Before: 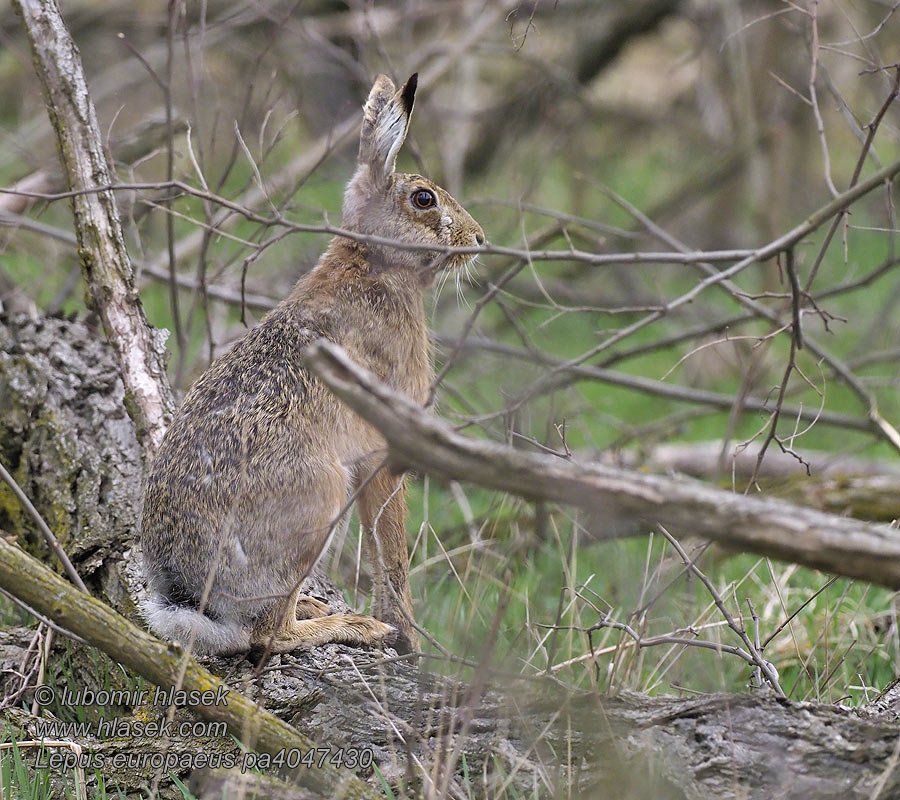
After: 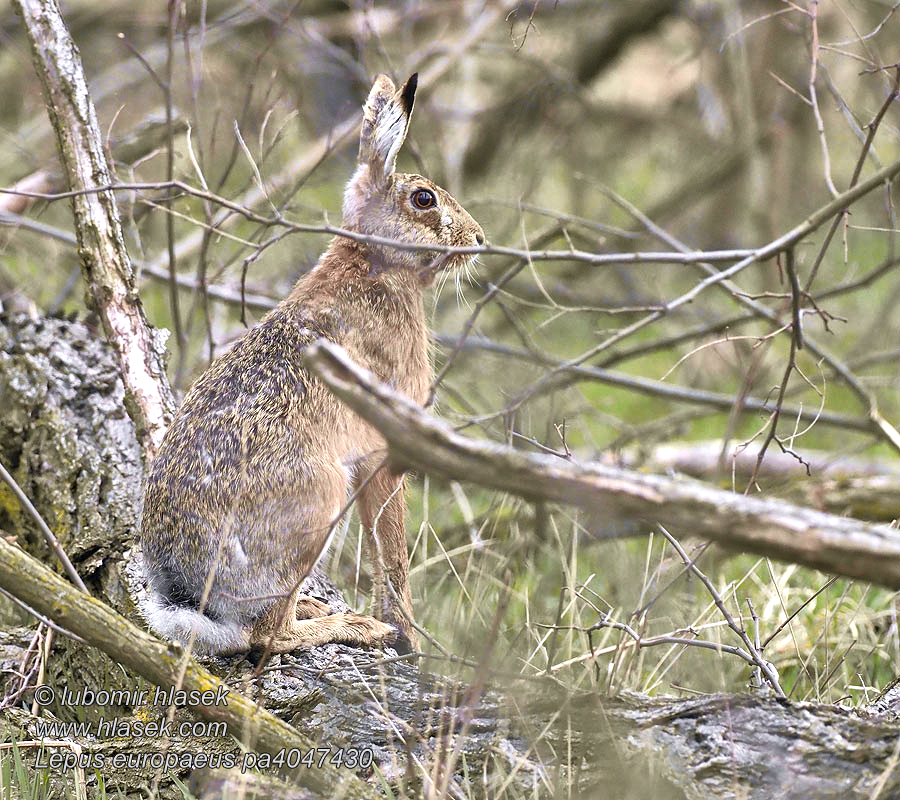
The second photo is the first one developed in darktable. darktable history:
local contrast: mode bilateral grid, contrast 20, coarseness 50, detail 130%, midtone range 0.2
exposure: exposure 0.7 EV, compensate highlight preservation false
tone curve: curves: ch0 [(0, 0) (0.15, 0.17) (0.452, 0.437) (0.611, 0.588) (0.751, 0.749) (1, 1)]; ch1 [(0, 0) (0.325, 0.327) (0.412, 0.45) (0.453, 0.484) (0.5, 0.499) (0.541, 0.55) (0.617, 0.612) (0.695, 0.697) (1, 1)]; ch2 [(0, 0) (0.386, 0.397) (0.452, 0.459) (0.505, 0.498) (0.524, 0.547) (0.574, 0.566) (0.633, 0.641) (1, 1)], color space Lab, independent channels, preserve colors none
